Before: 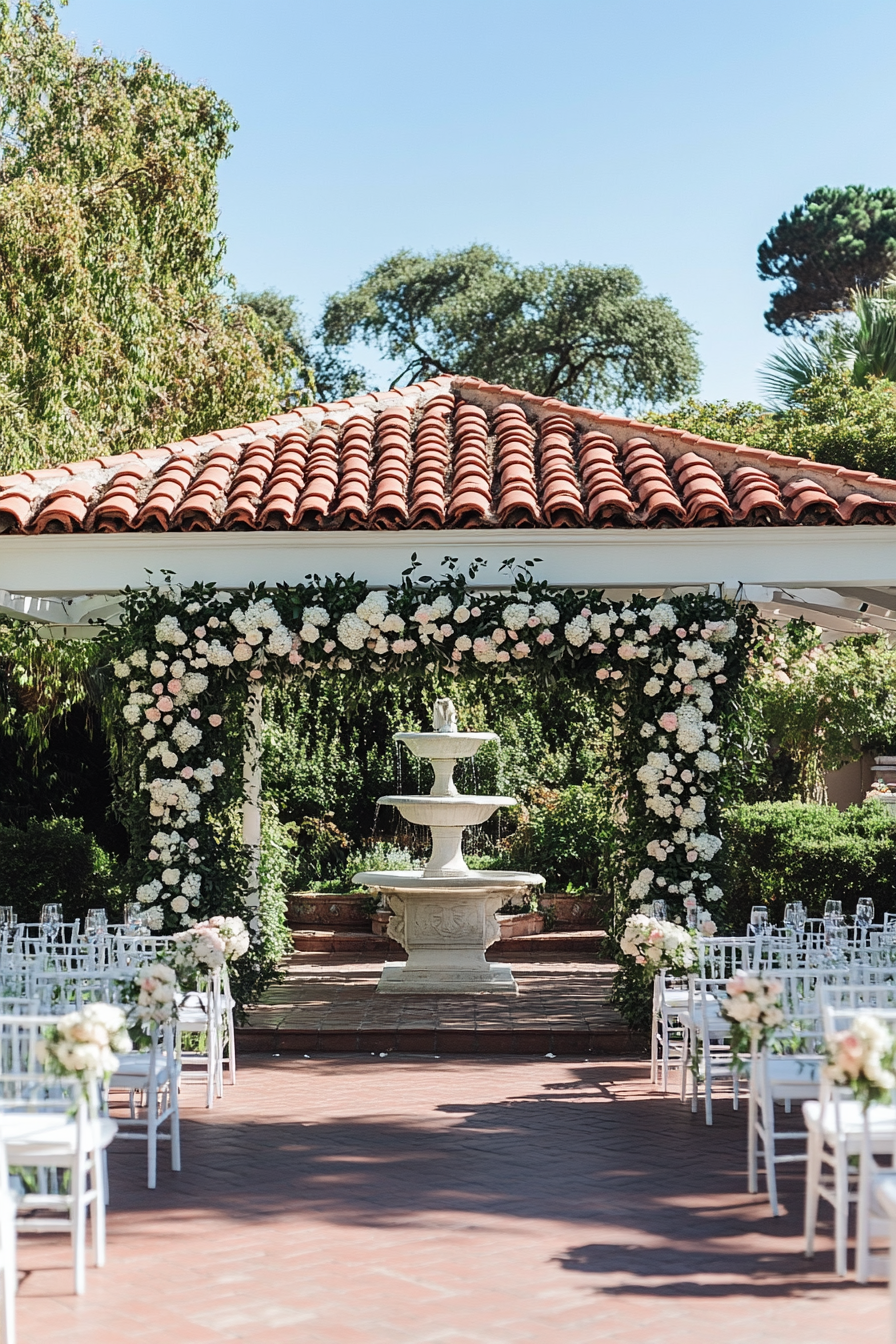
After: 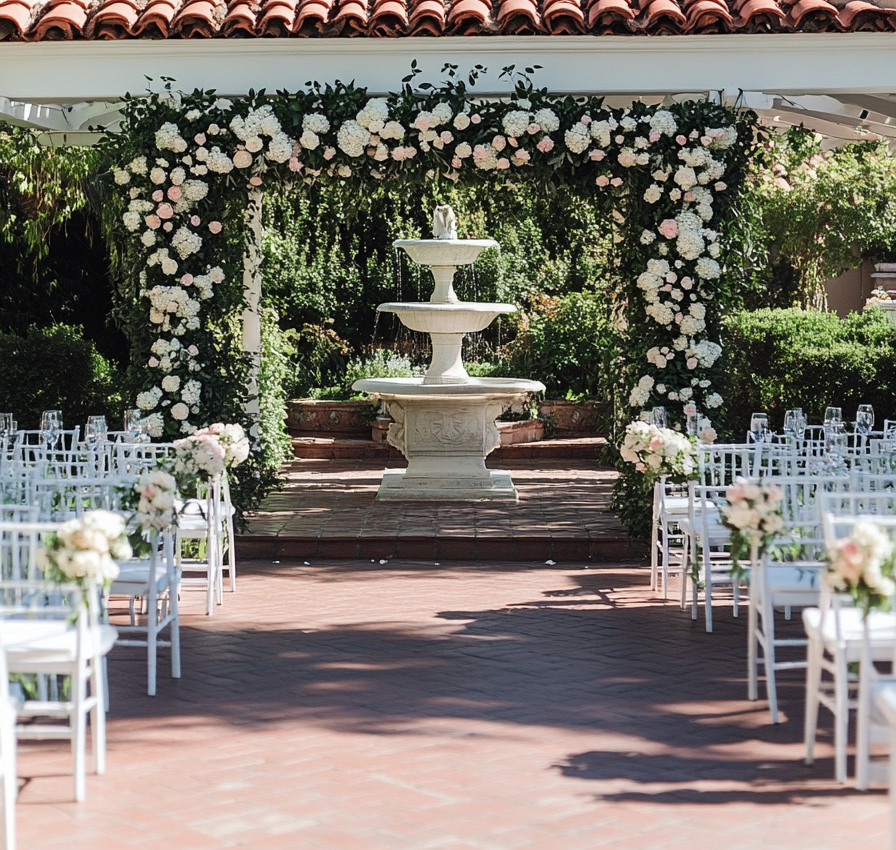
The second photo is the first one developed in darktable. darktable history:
crop and rotate: top 36.688%
exposure: compensate highlight preservation false
